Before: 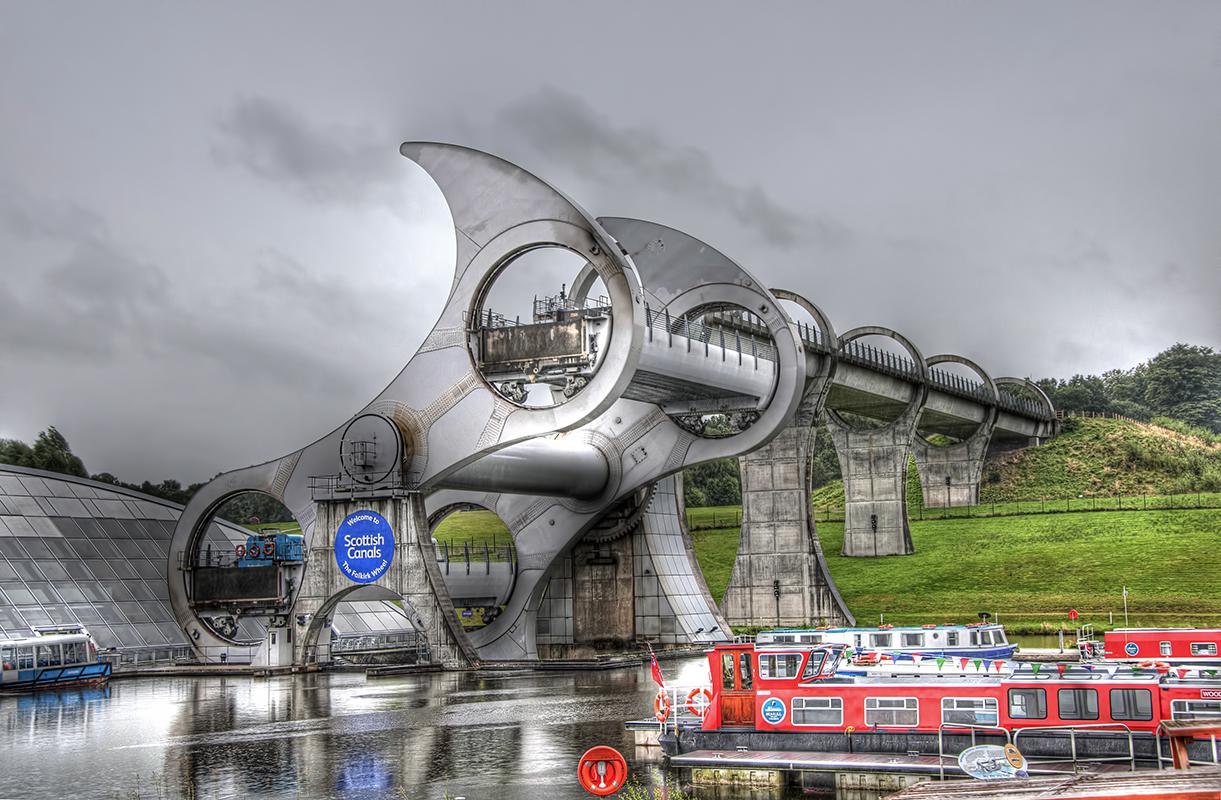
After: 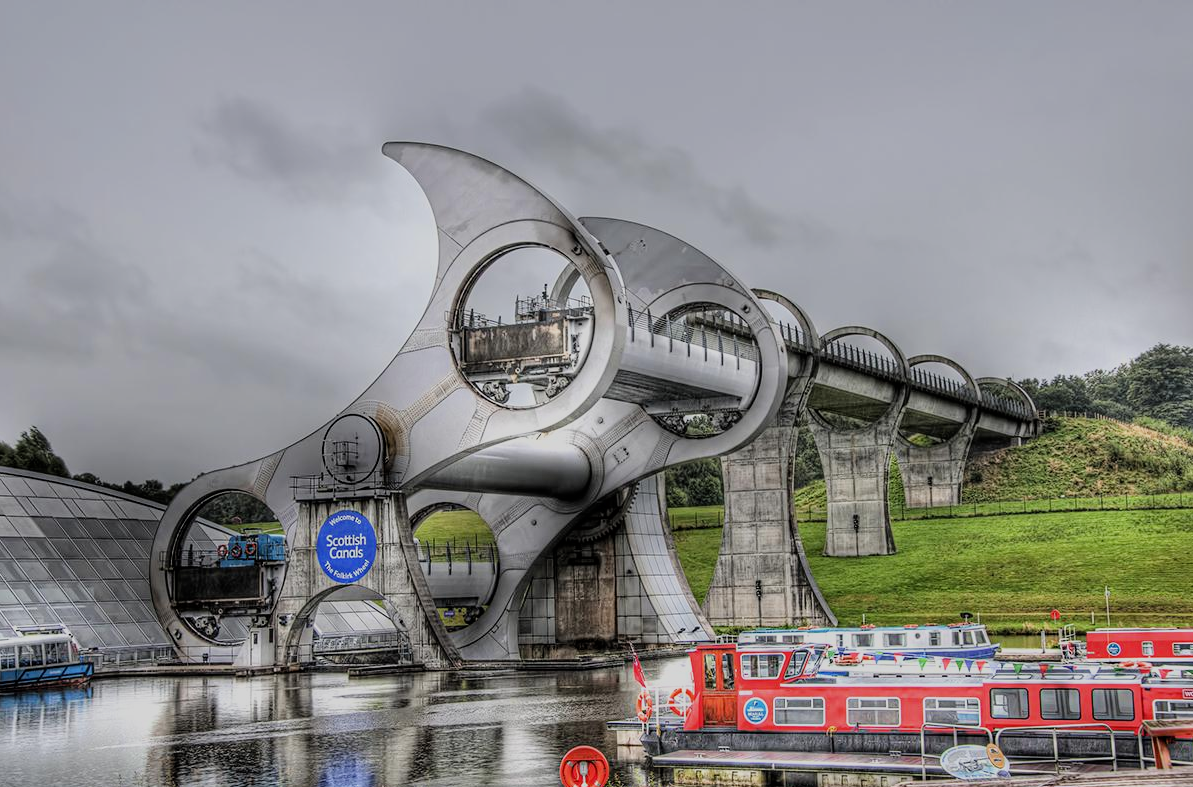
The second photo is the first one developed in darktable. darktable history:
crop and rotate: left 1.553%, right 0.66%, bottom 1.624%
filmic rgb: black relative exposure -7.65 EV, white relative exposure 4.56 EV, threshold 5.94 EV, hardness 3.61, color science v6 (2022), enable highlight reconstruction true
